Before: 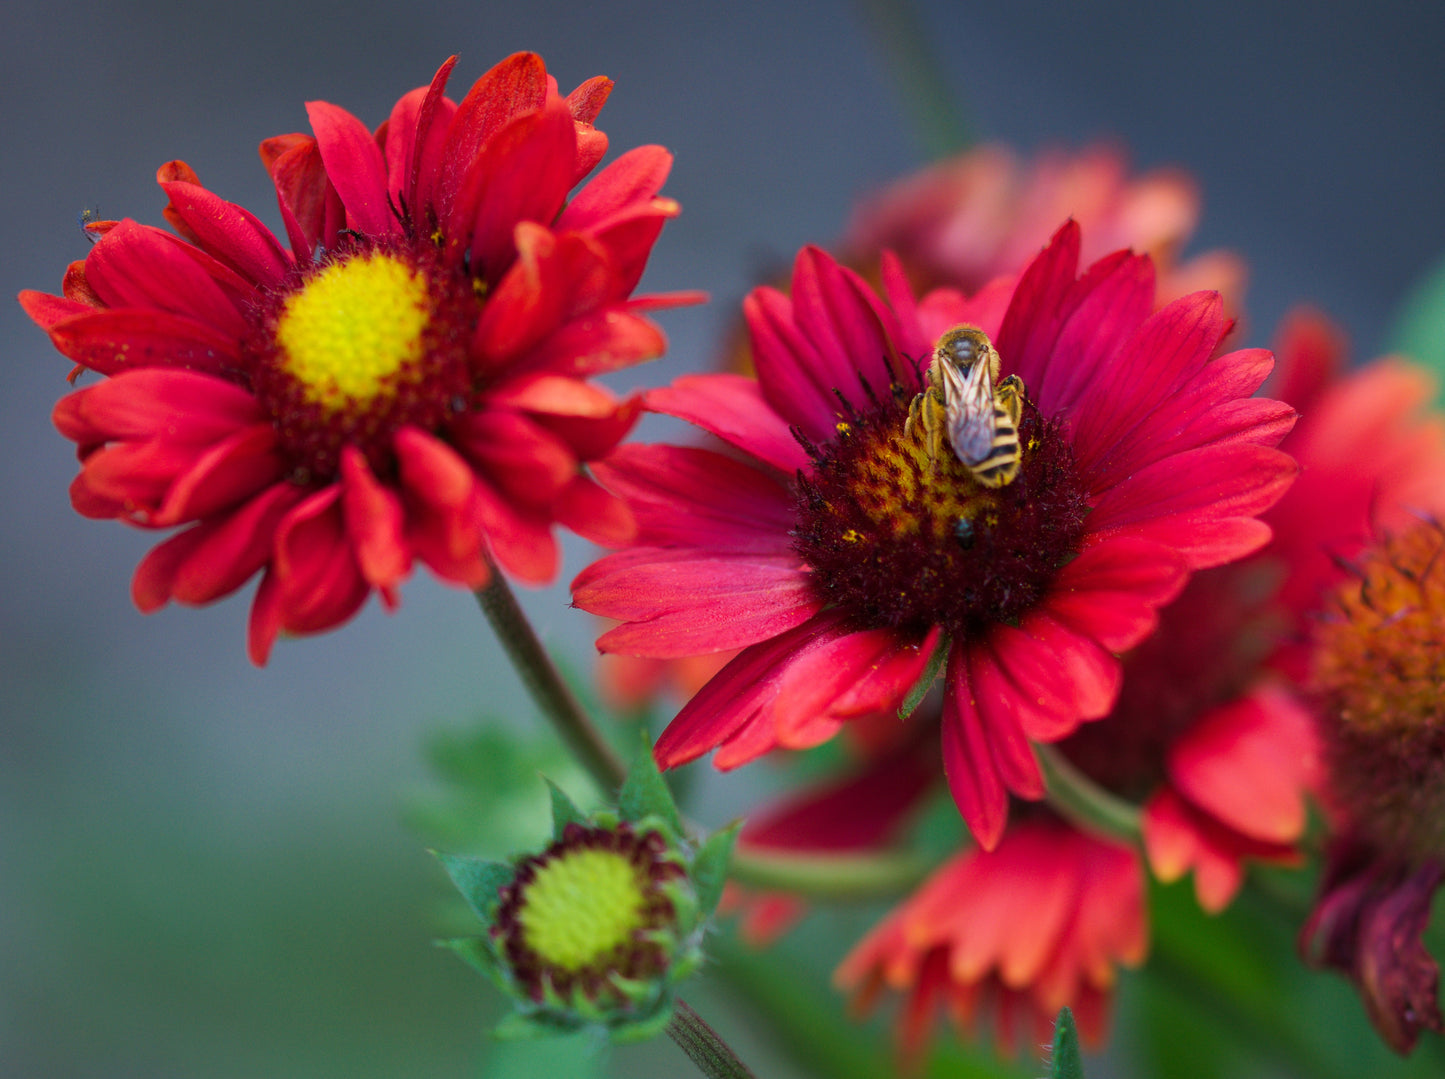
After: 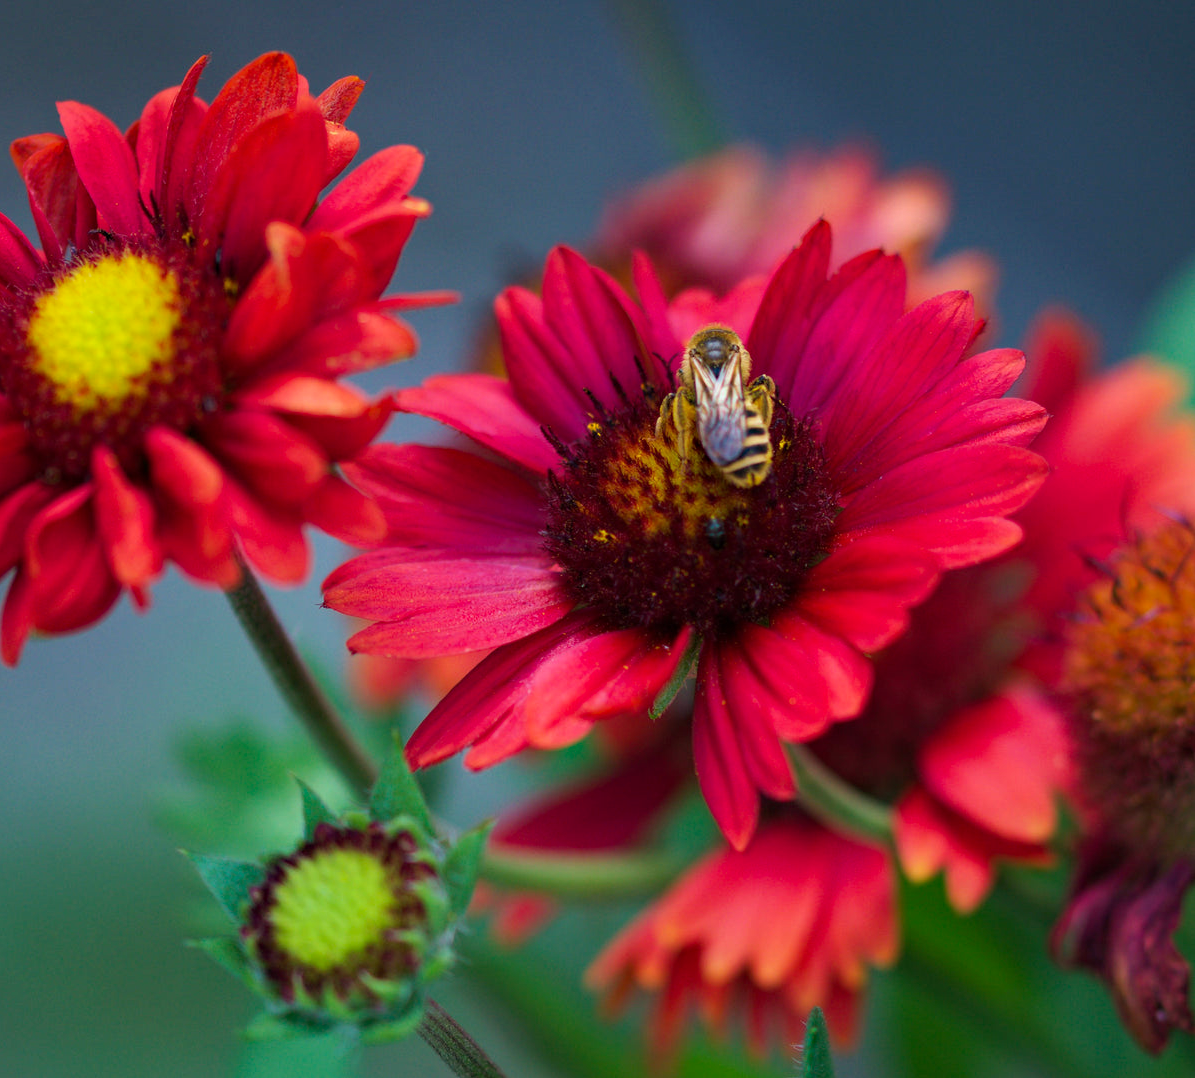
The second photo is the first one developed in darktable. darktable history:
haze removal: compatibility mode true, adaptive false
crop: left 17.285%, bottom 0.024%
